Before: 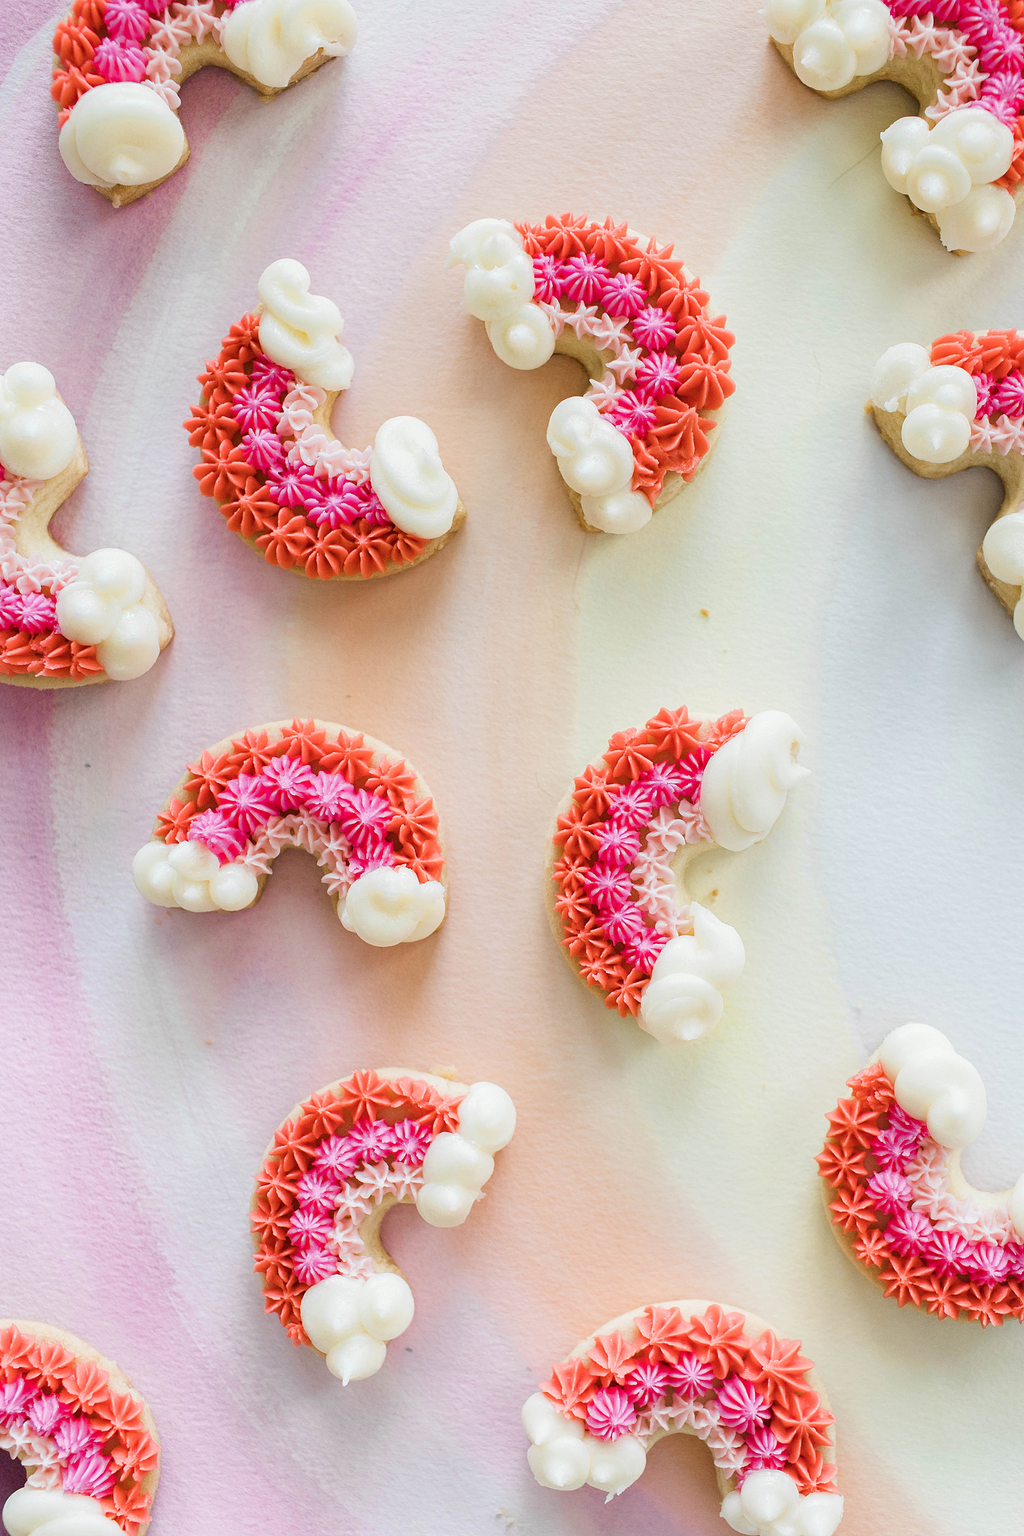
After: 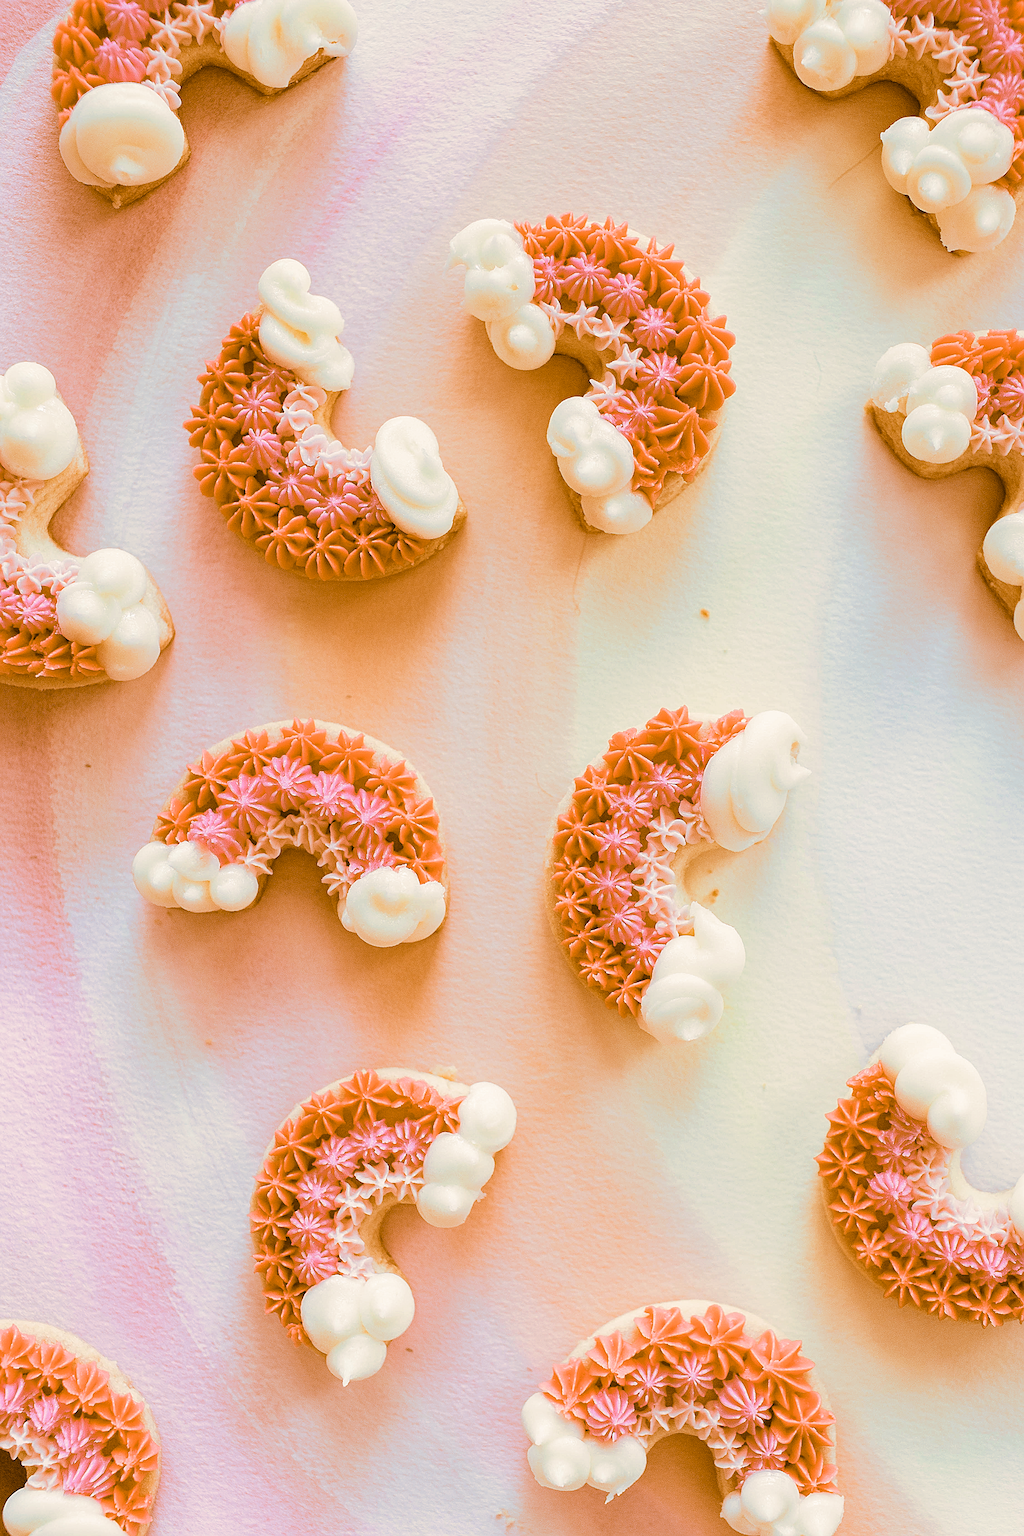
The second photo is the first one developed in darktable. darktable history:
exposure: compensate highlight preservation false
split-toning: shadows › hue 26°, shadows › saturation 0.92, highlights › hue 40°, highlights › saturation 0.92, balance -63, compress 0%
sharpen: on, module defaults
